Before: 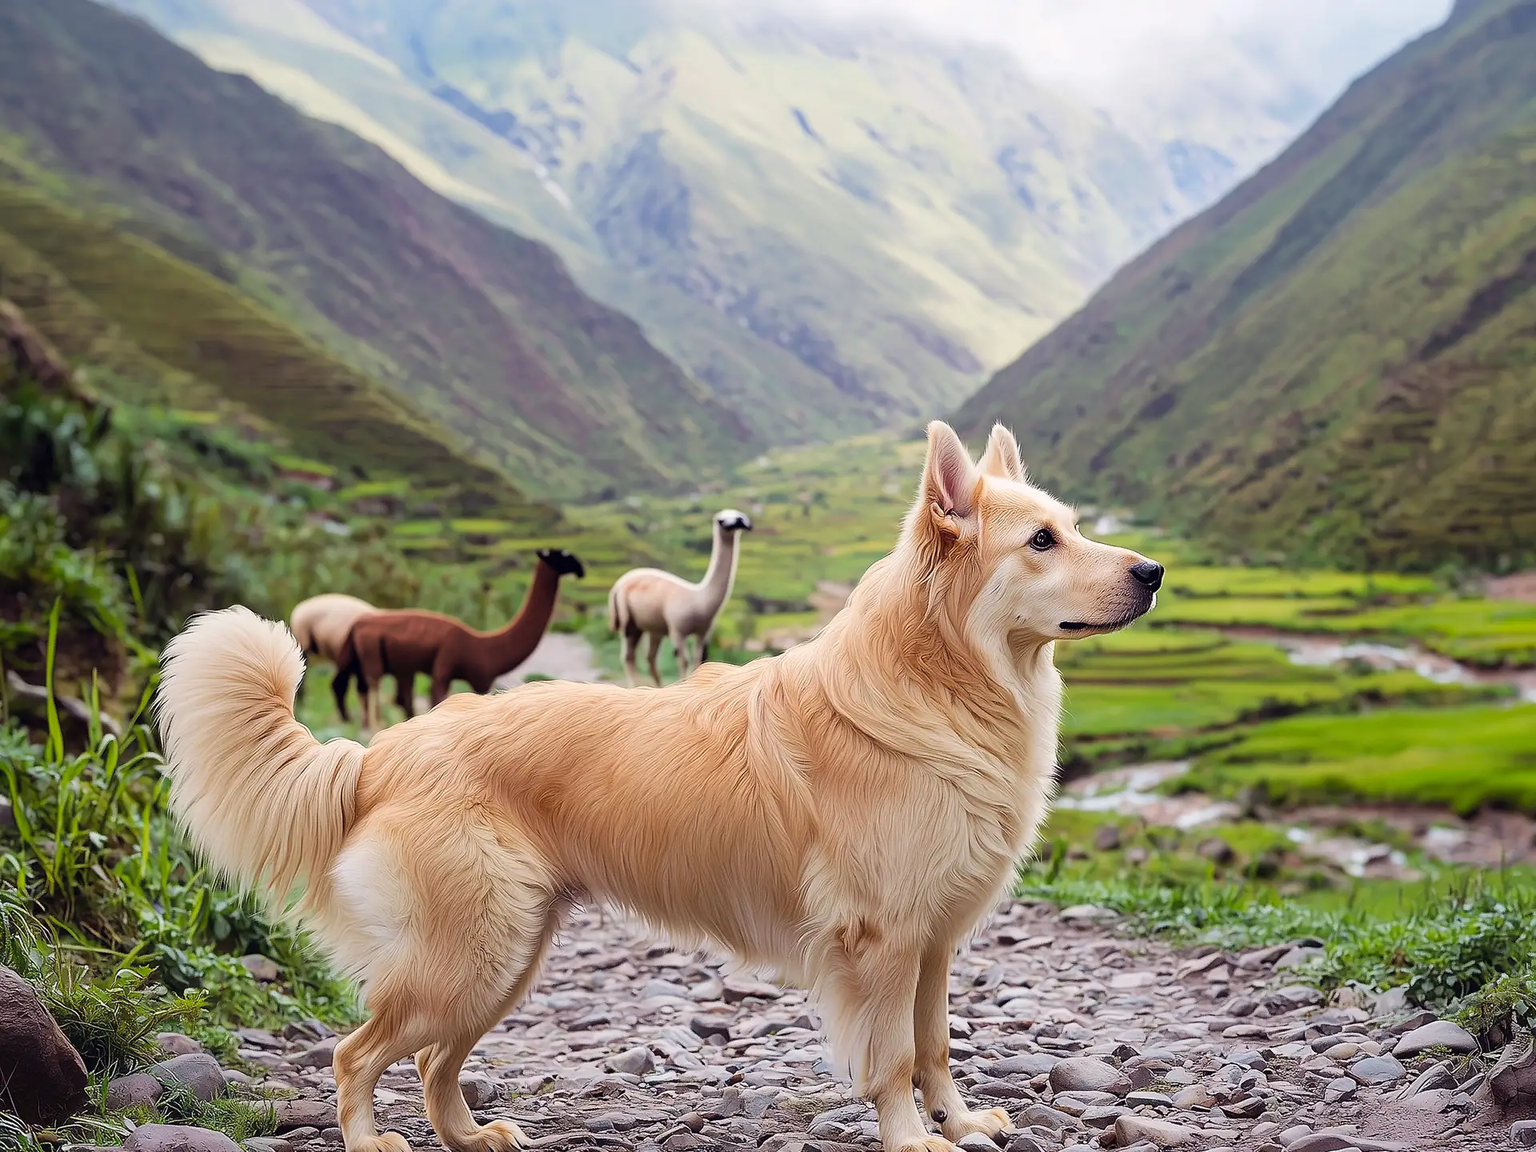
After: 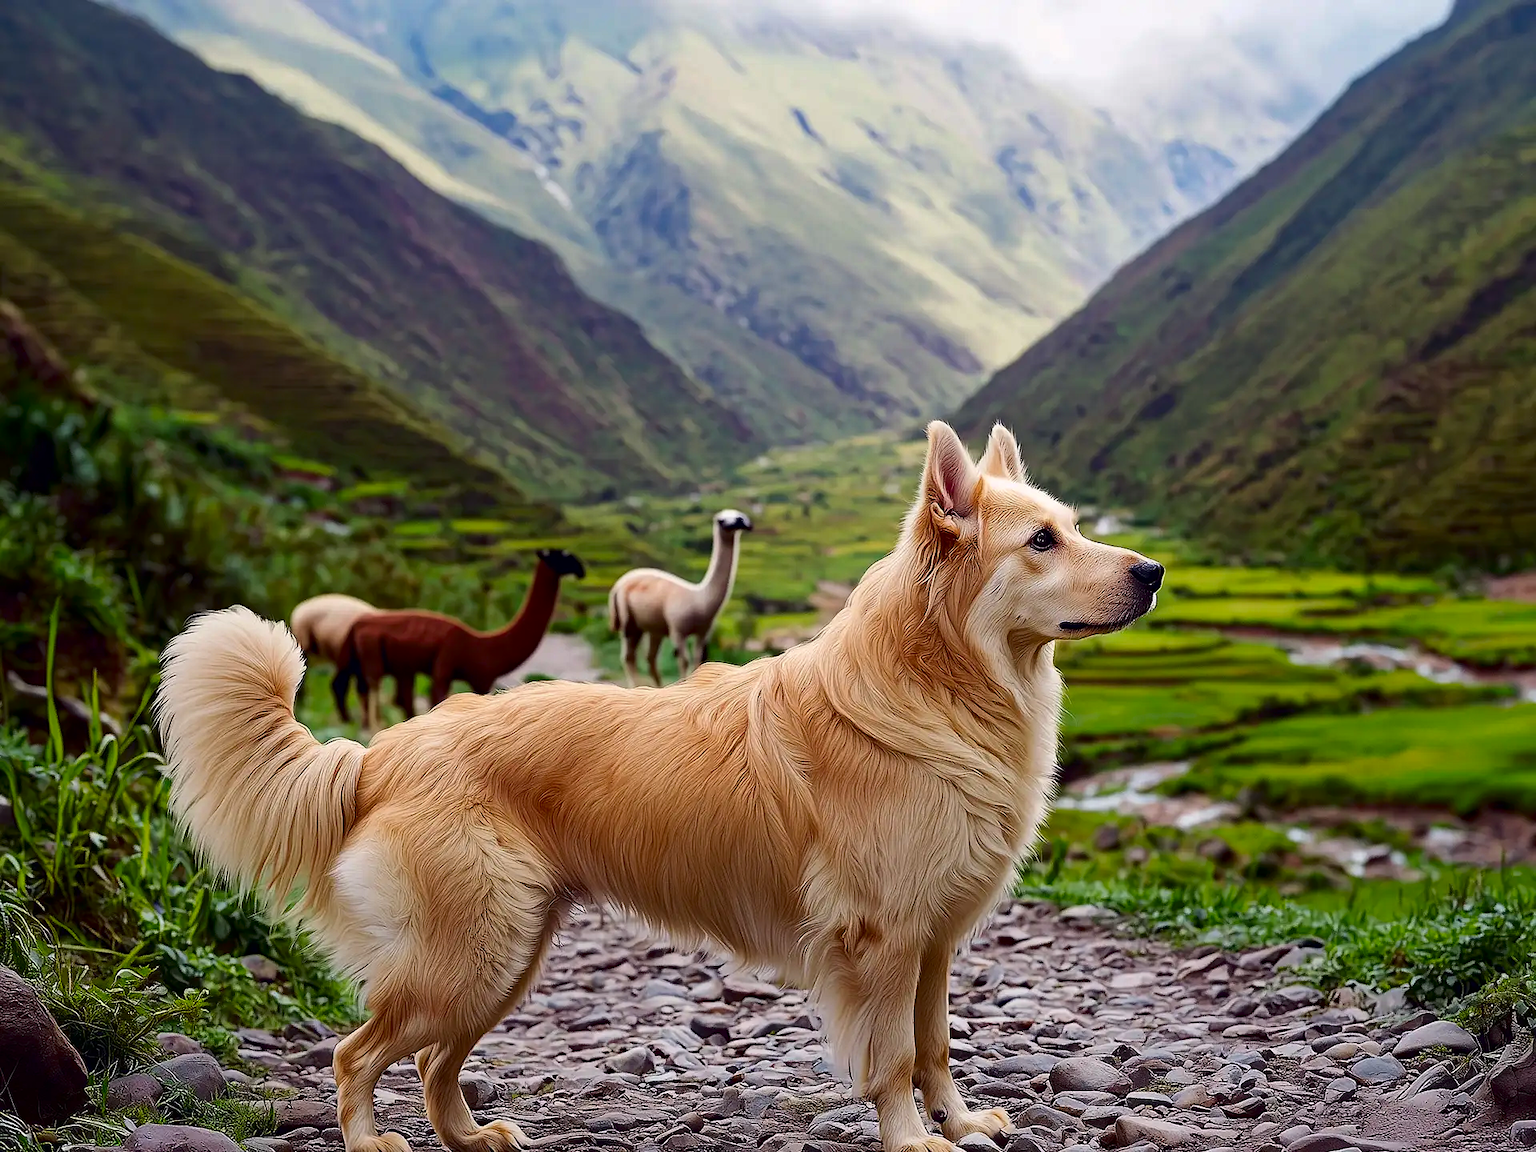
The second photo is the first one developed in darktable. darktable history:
haze removal: compatibility mode true, adaptive false
contrast brightness saturation: contrast 0.1, brightness -0.26, saturation 0.14
